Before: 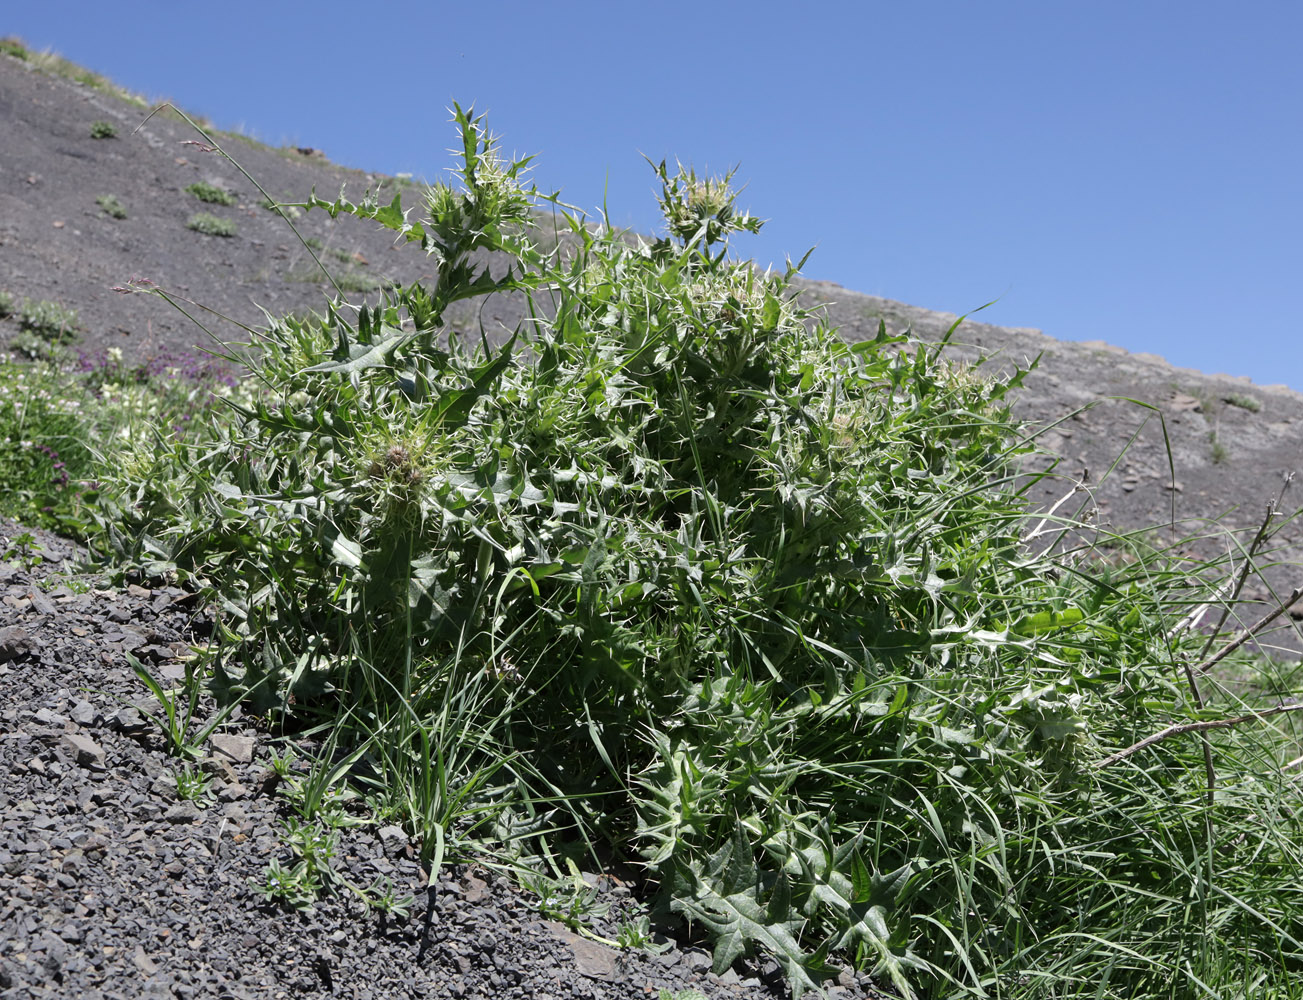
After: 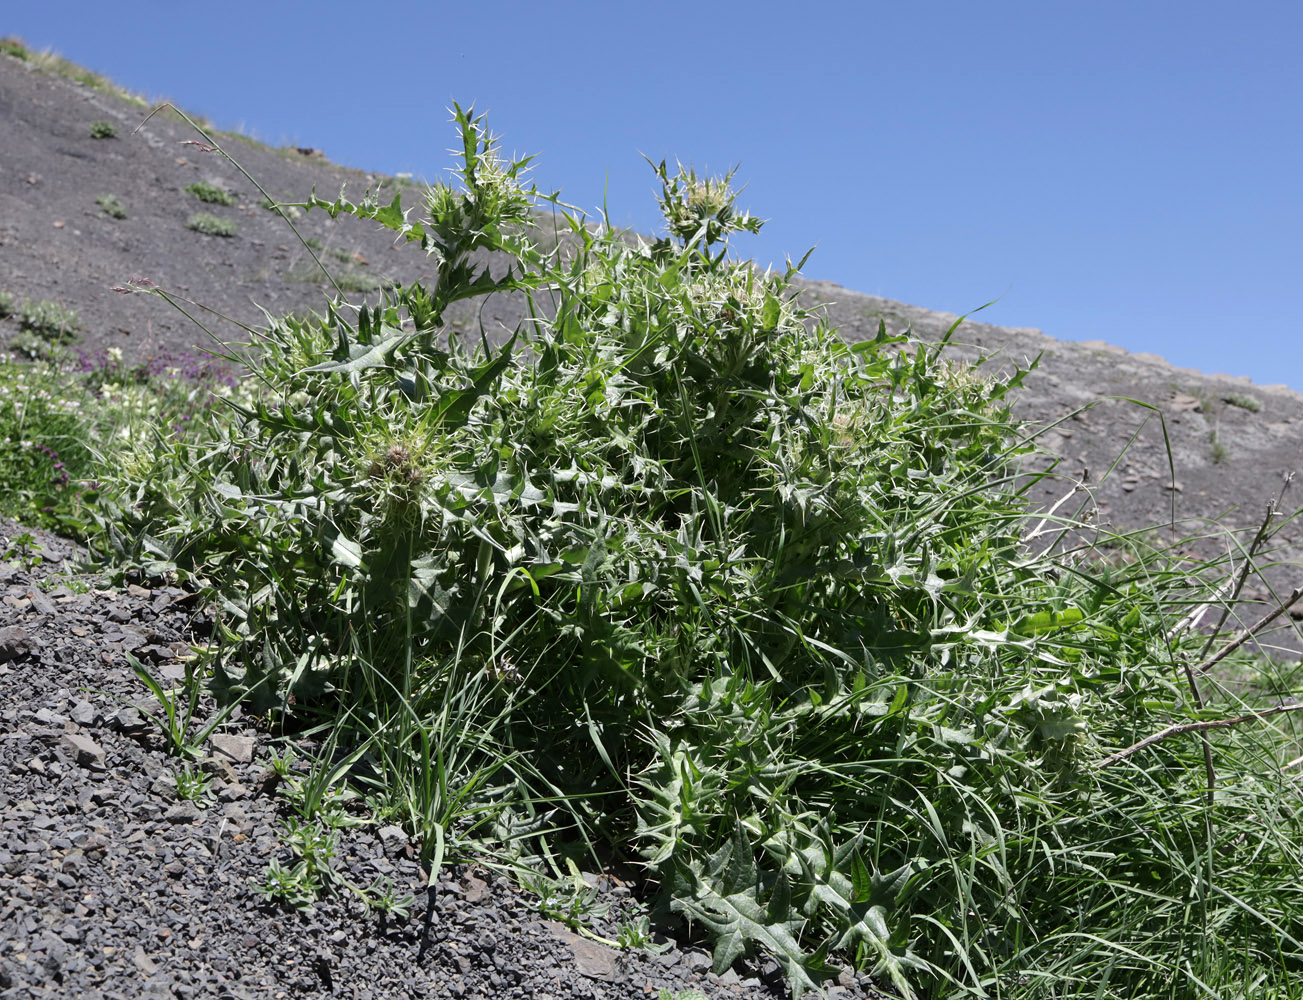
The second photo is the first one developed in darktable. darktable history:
contrast brightness saturation: contrast 0.075, saturation 0.016
